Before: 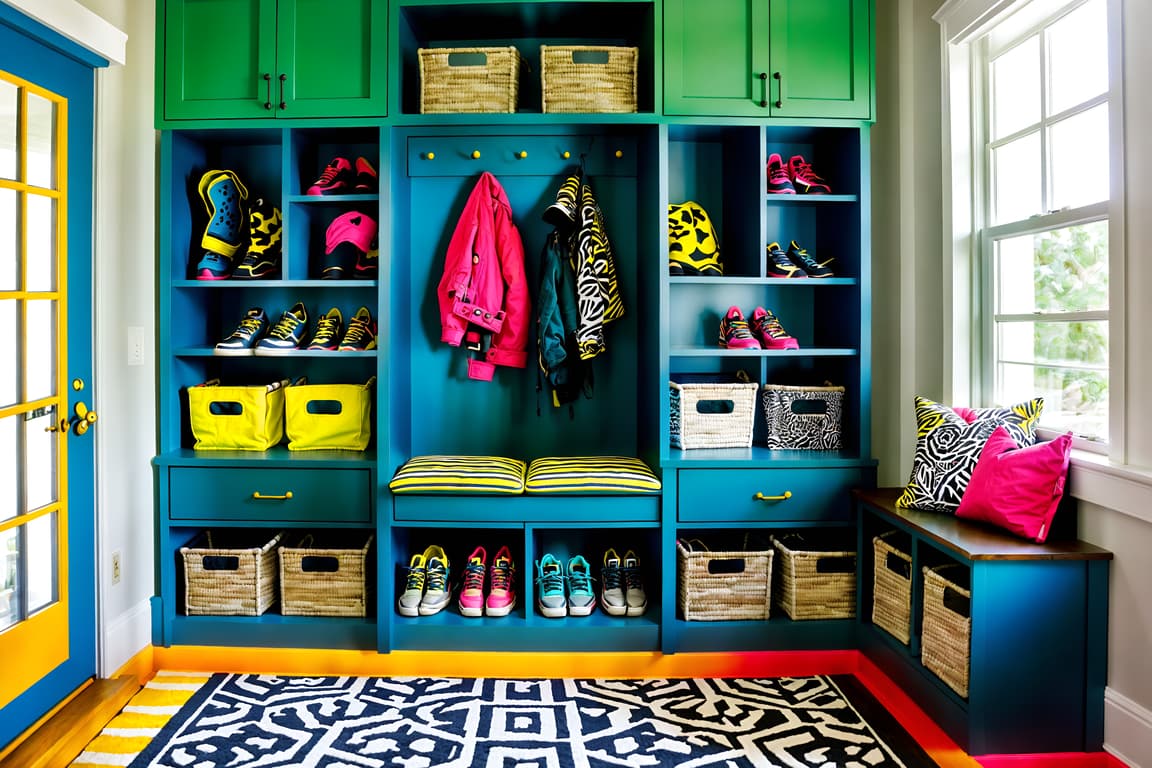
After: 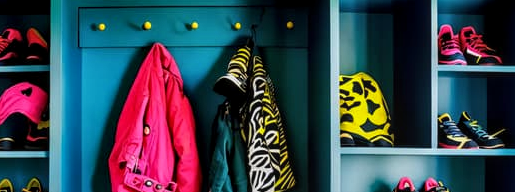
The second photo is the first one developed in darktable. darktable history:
crop: left 28.64%, top 16.832%, right 26.637%, bottom 58.055%
local contrast: on, module defaults
